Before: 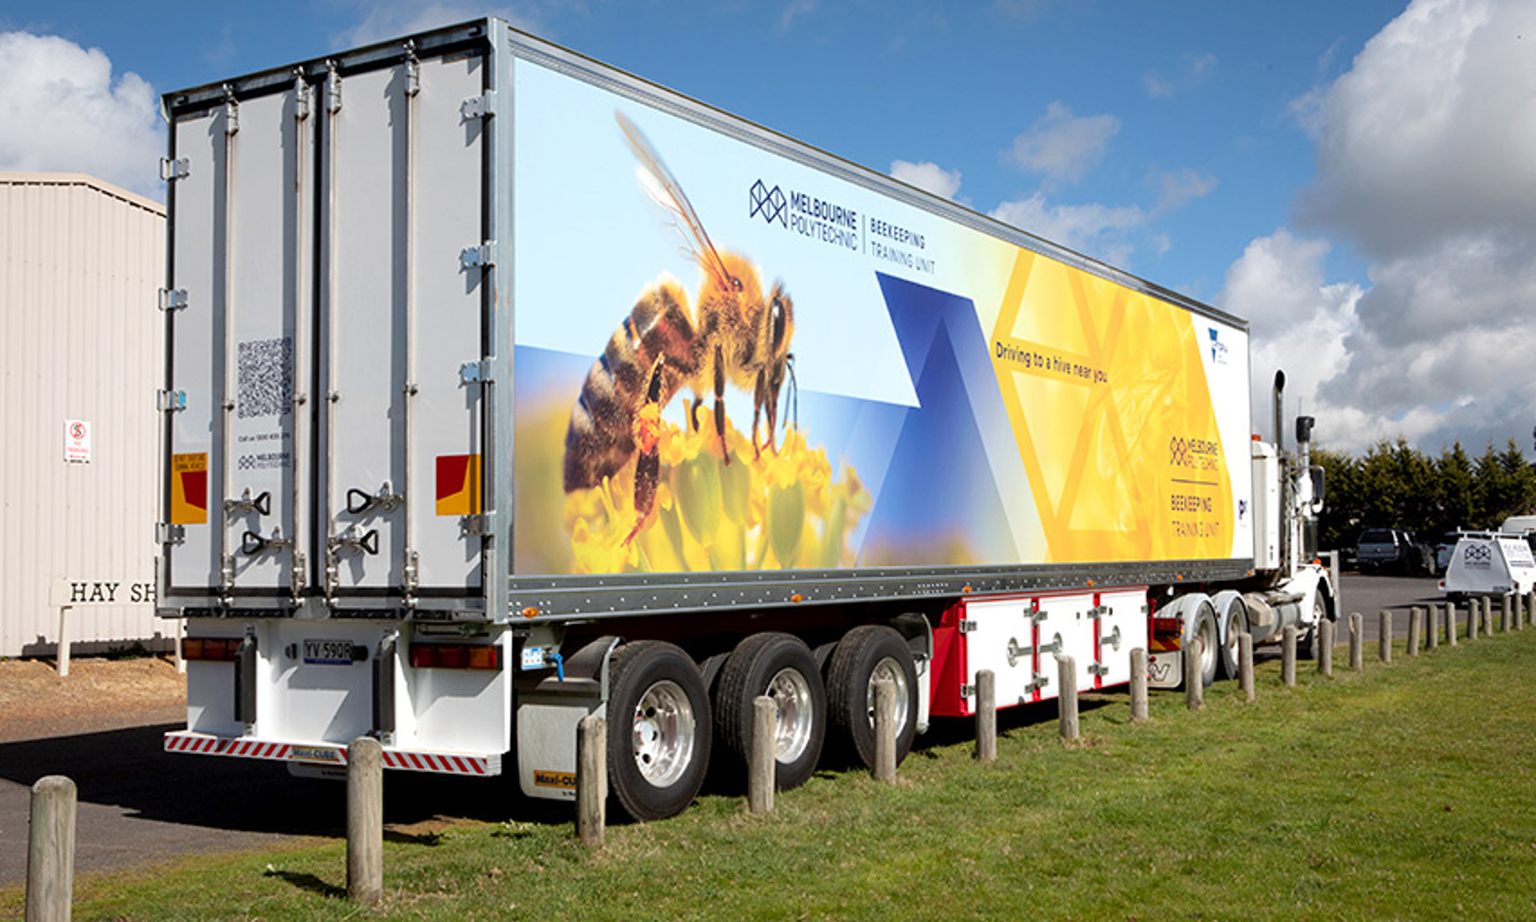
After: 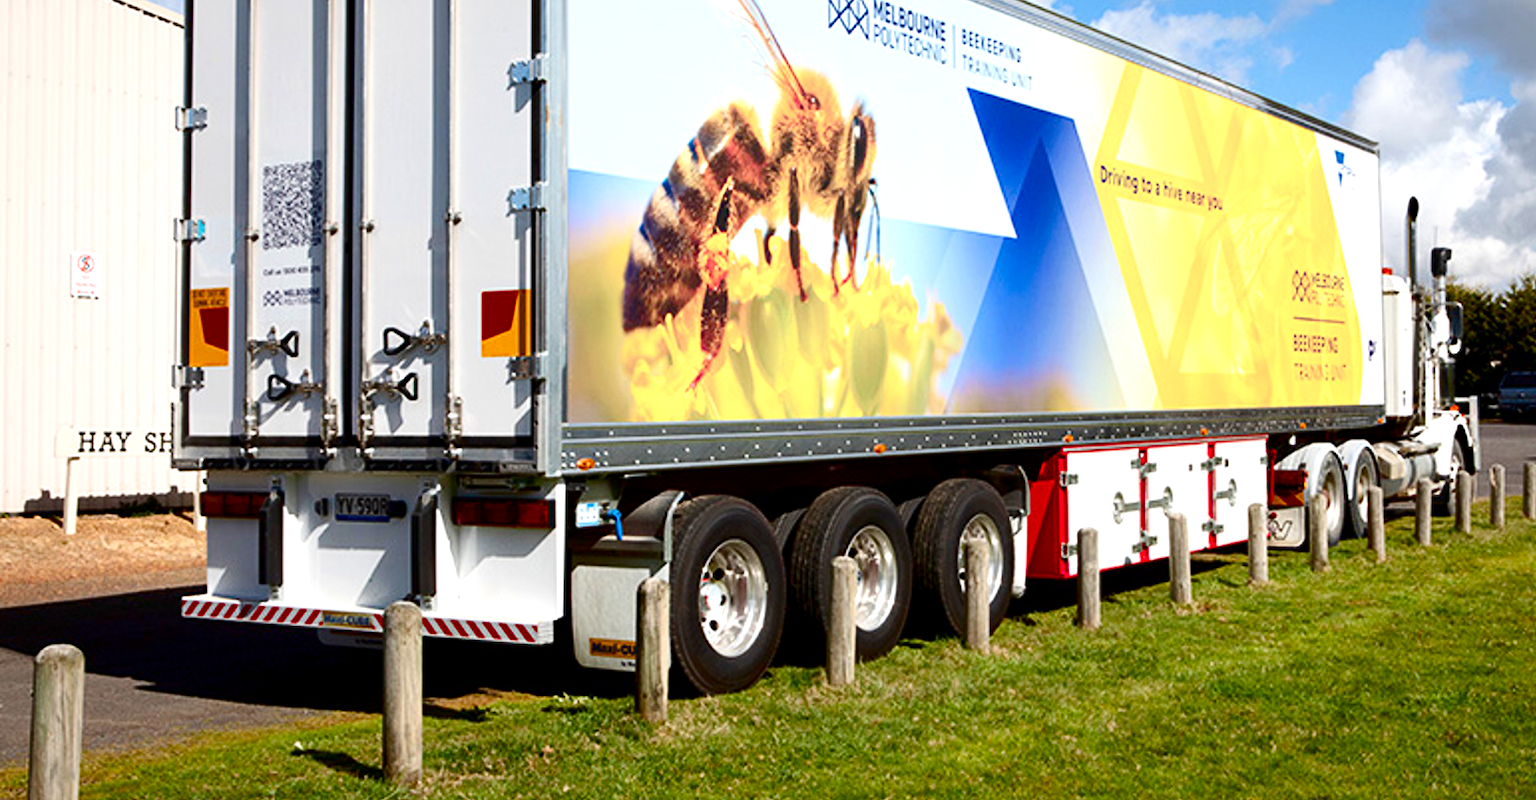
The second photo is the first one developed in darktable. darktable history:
color balance rgb: perceptual saturation grading › global saturation 20%, perceptual saturation grading › highlights -50%, perceptual saturation grading › shadows 30%, perceptual brilliance grading › global brilliance 10%, perceptual brilliance grading › shadows 15%
crop: top 20.916%, right 9.437%, bottom 0.316%
contrast brightness saturation: contrast 0.19, brightness -0.11, saturation 0.21
